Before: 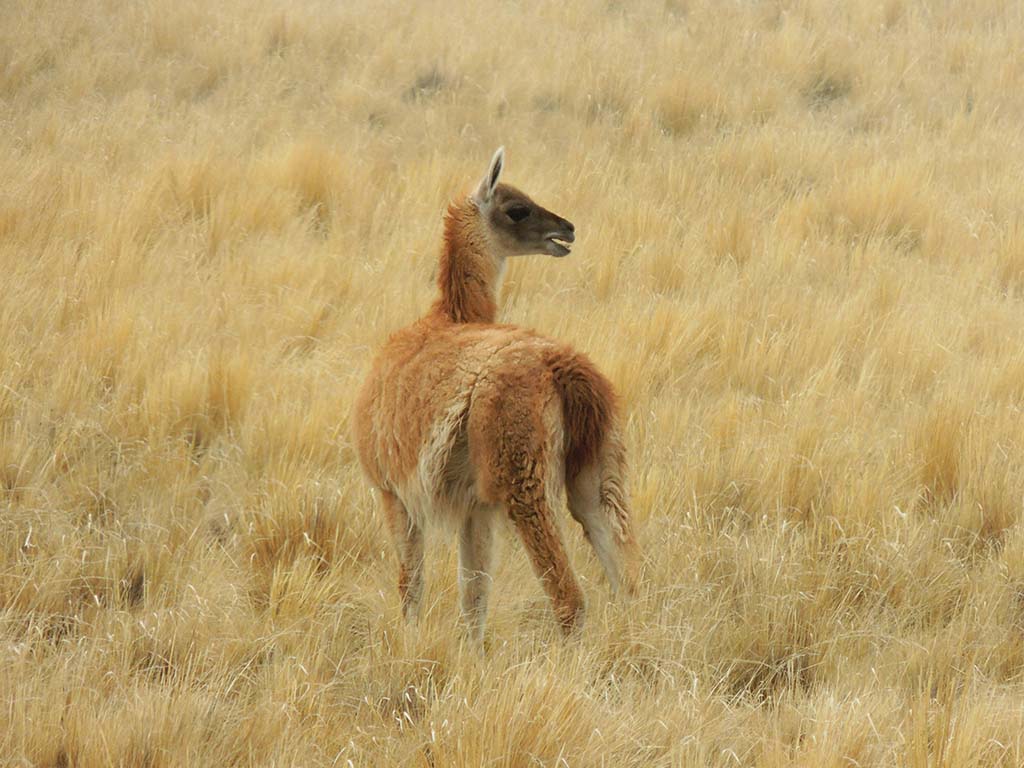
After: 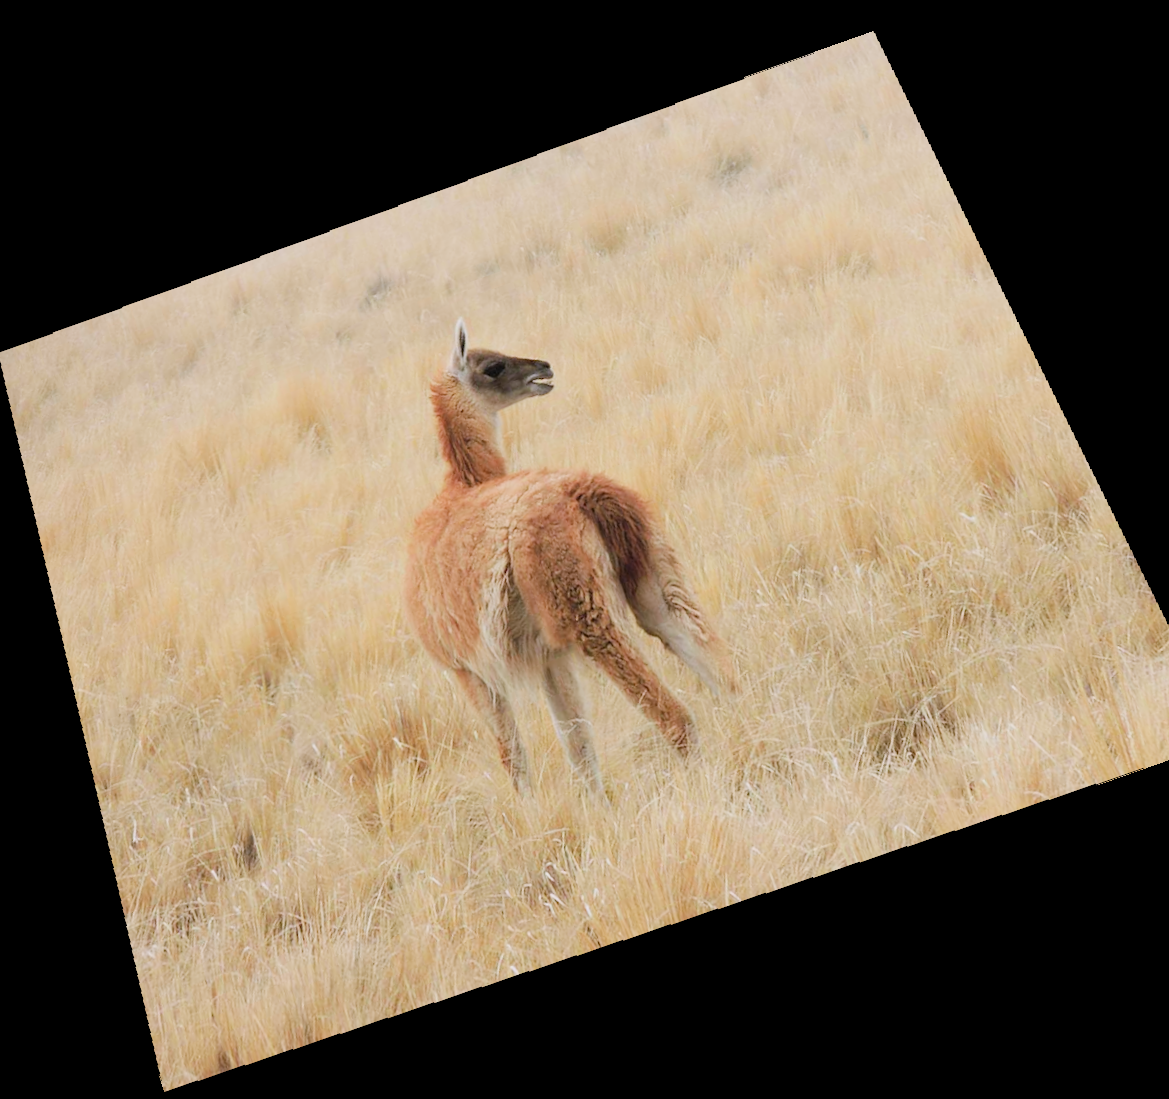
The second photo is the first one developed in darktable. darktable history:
color calibration: illuminant custom, x 0.363, y 0.385, temperature 4528.03 K
crop and rotate: angle 19.43°, left 6.812%, right 4.125%, bottom 1.087%
exposure: exposure 0.77 EV, compensate highlight preservation false
filmic rgb: black relative exposure -16 EV, white relative exposure 6.92 EV, hardness 4.7
rotate and perspective: rotation 0.128°, lens shift (vertical) -0.181, lens shift (horizontal) -0.044, shear 0.001, automatic cropping off
